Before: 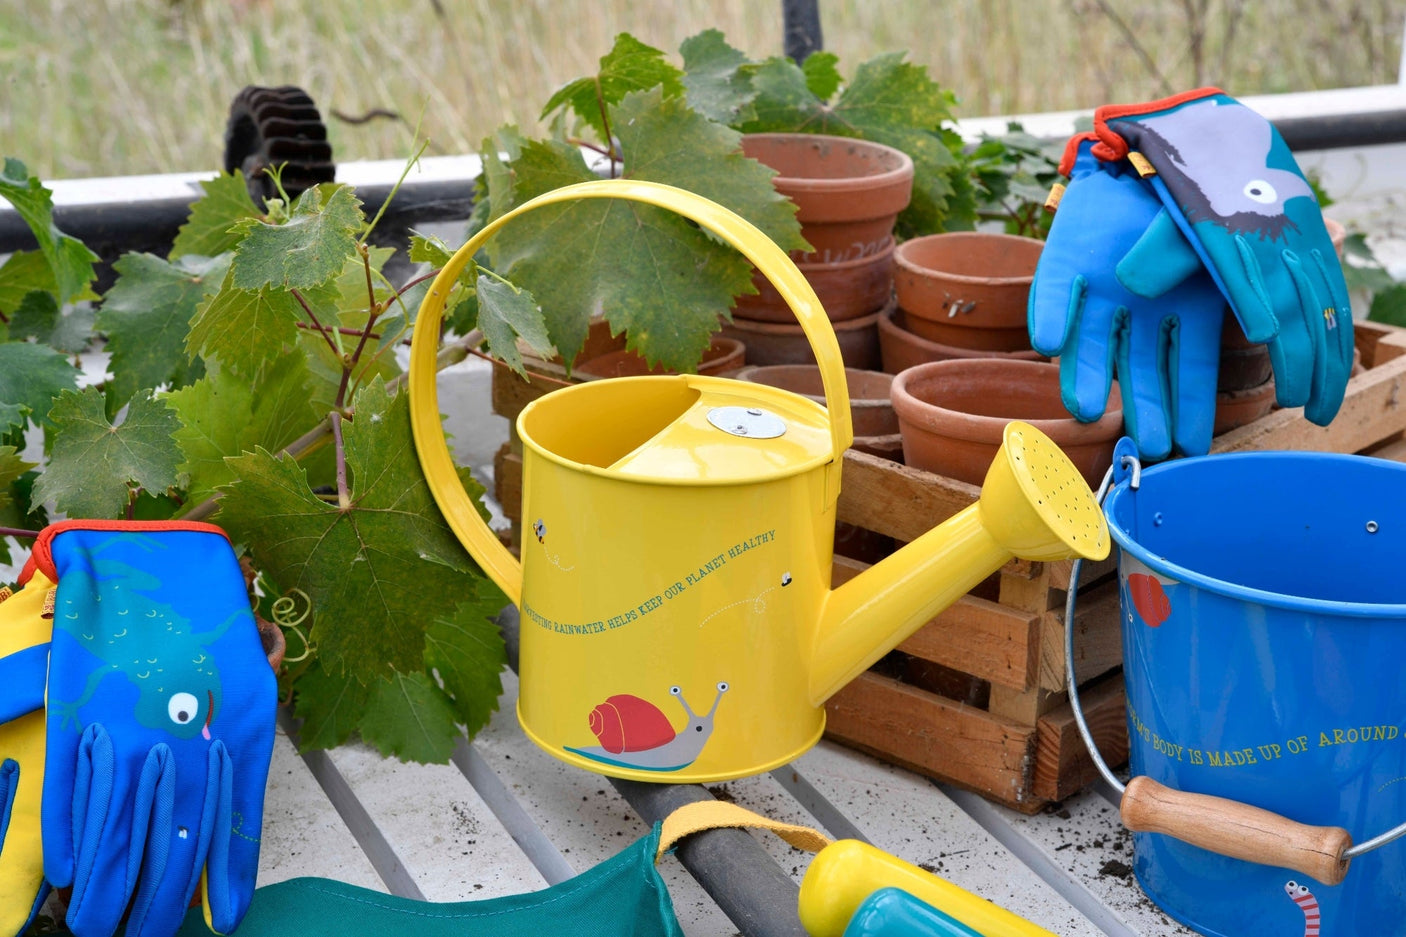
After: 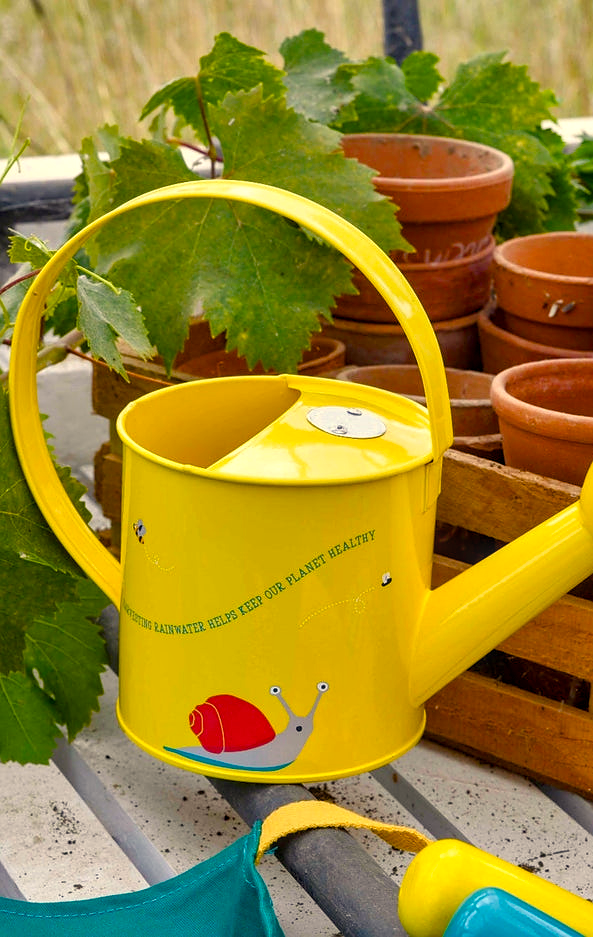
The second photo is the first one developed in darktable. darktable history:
sharpen: radius 1.015
shadows and highlights: shadows 22.81, highlights -48.41, soften with gaussian
crop: left 28.453%, right 29.314%
local contrast: on, module defaults
color balance rgb: highlights gain › chroma 0.299%, highlights gain › hue 332.92°, linear chroma grading › global chroma 8.695%, perceptual saturation grading › global saturation -0.095%, perceptual saturation grading › mid-tones 6.17%, perceptual saturation grading › shadows 71.533%, global vibrance 20%
color correction: highlights a* 1.31, highlights b* 17.5
